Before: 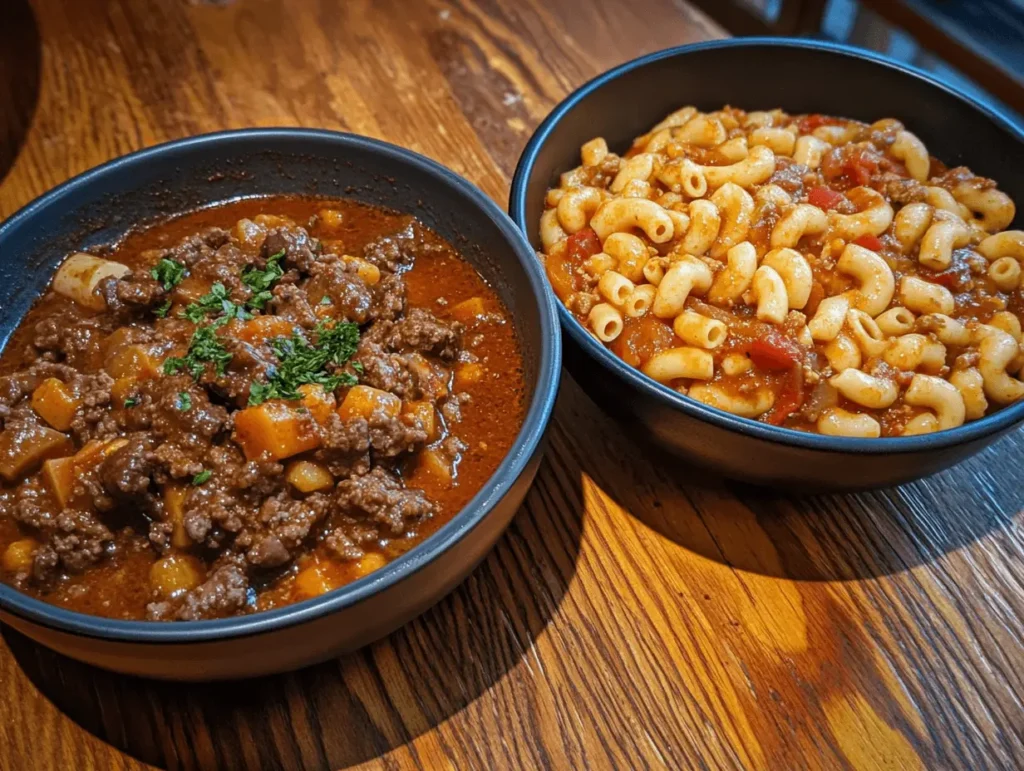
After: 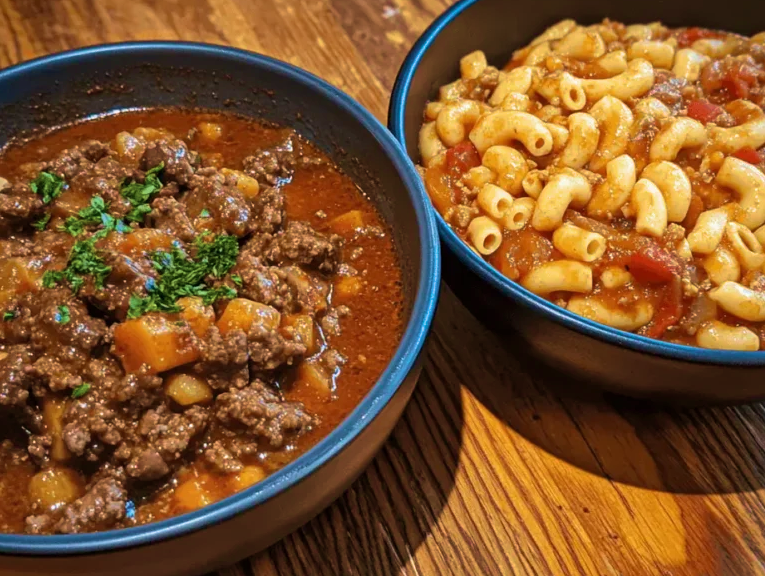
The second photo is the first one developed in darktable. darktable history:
tone equalizer: on, module defaults
shadows and highlights: shadows 35, highlights -35, soften with gaussian
velvia: strength 75%
crop and rotate: left 11.831%, top 11.346%, right 13.429%, bottom 13.899%
